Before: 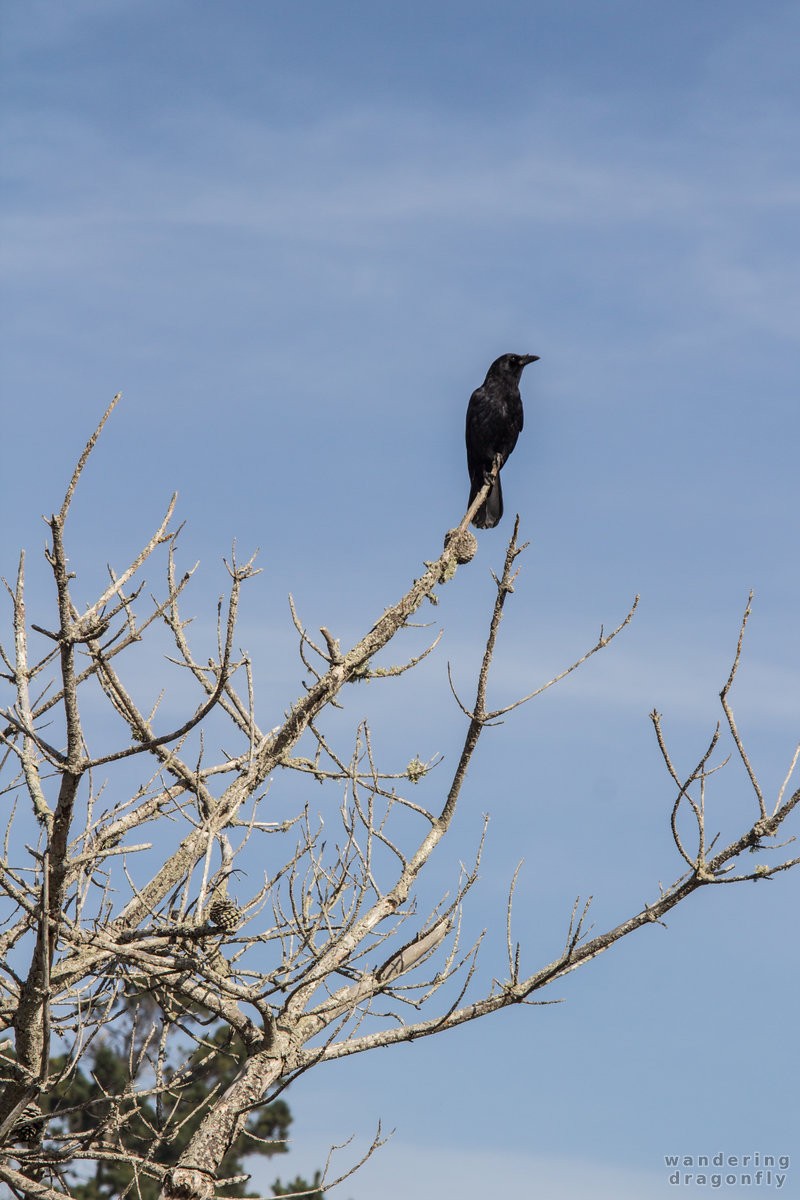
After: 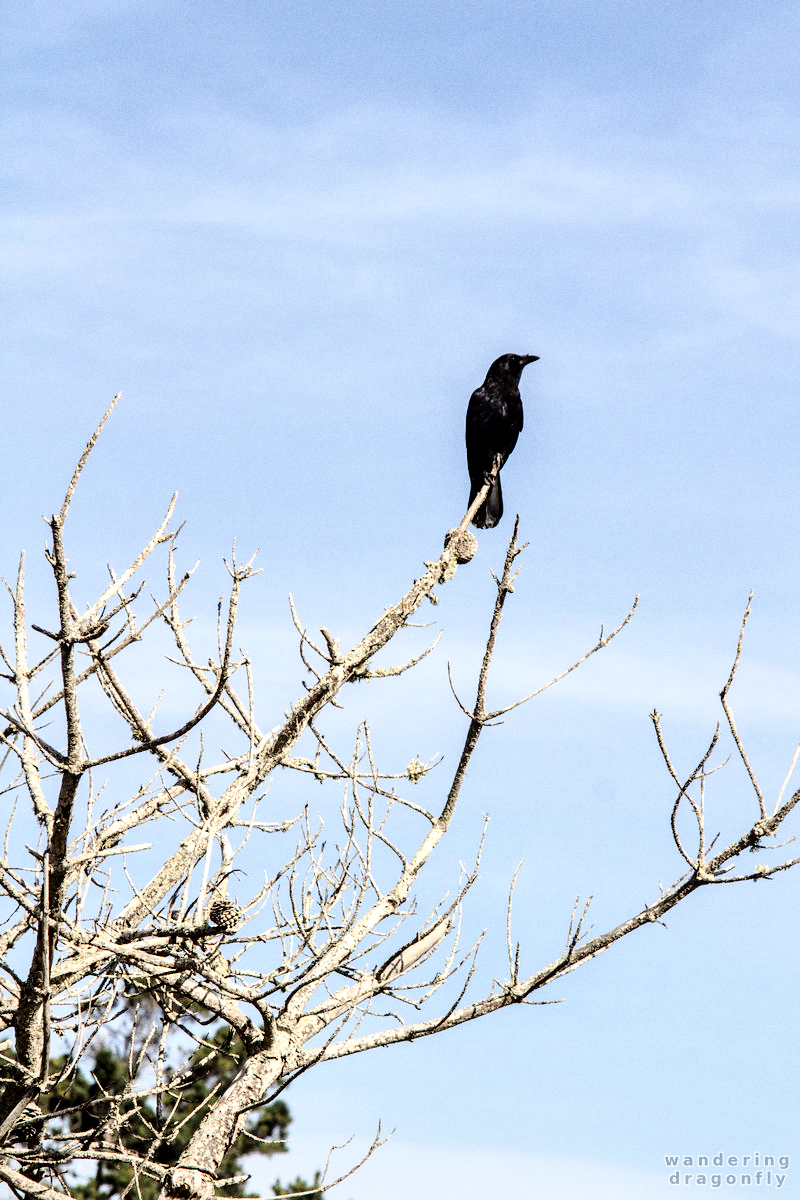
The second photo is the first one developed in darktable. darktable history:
tone curve: curves: ch0 [(0, 0) (0.003, 0) (0.011, 0.001) (0.025, 0.003) (0.044, 0.005) (0.069, 0.012) (0.1, 0.023) (0.136, 0.039) (0.177, 0.088) (0.224, 0.15) (0.277, 0.24) (0.335, 0.337) (0.399, 0.437) (0.468, 0.535) (0.543, 0.629) (0.623, 0.71) (0.709, 0.782) (0.801, 0.856) (0.898, 0.94) (1, 1)], preserve colors none
local contrast: mode bilateral grid, contrast 25, coarseness 60, detail 151%, midtone range 0.2
grain: coarseness 0.09 ISO
base curve: curves: ch0 [(0, 0) (0.028, 0.03) (0.121, 0.232) (0.46, 0.748) (0.859, 0.968) (1, 1)]
